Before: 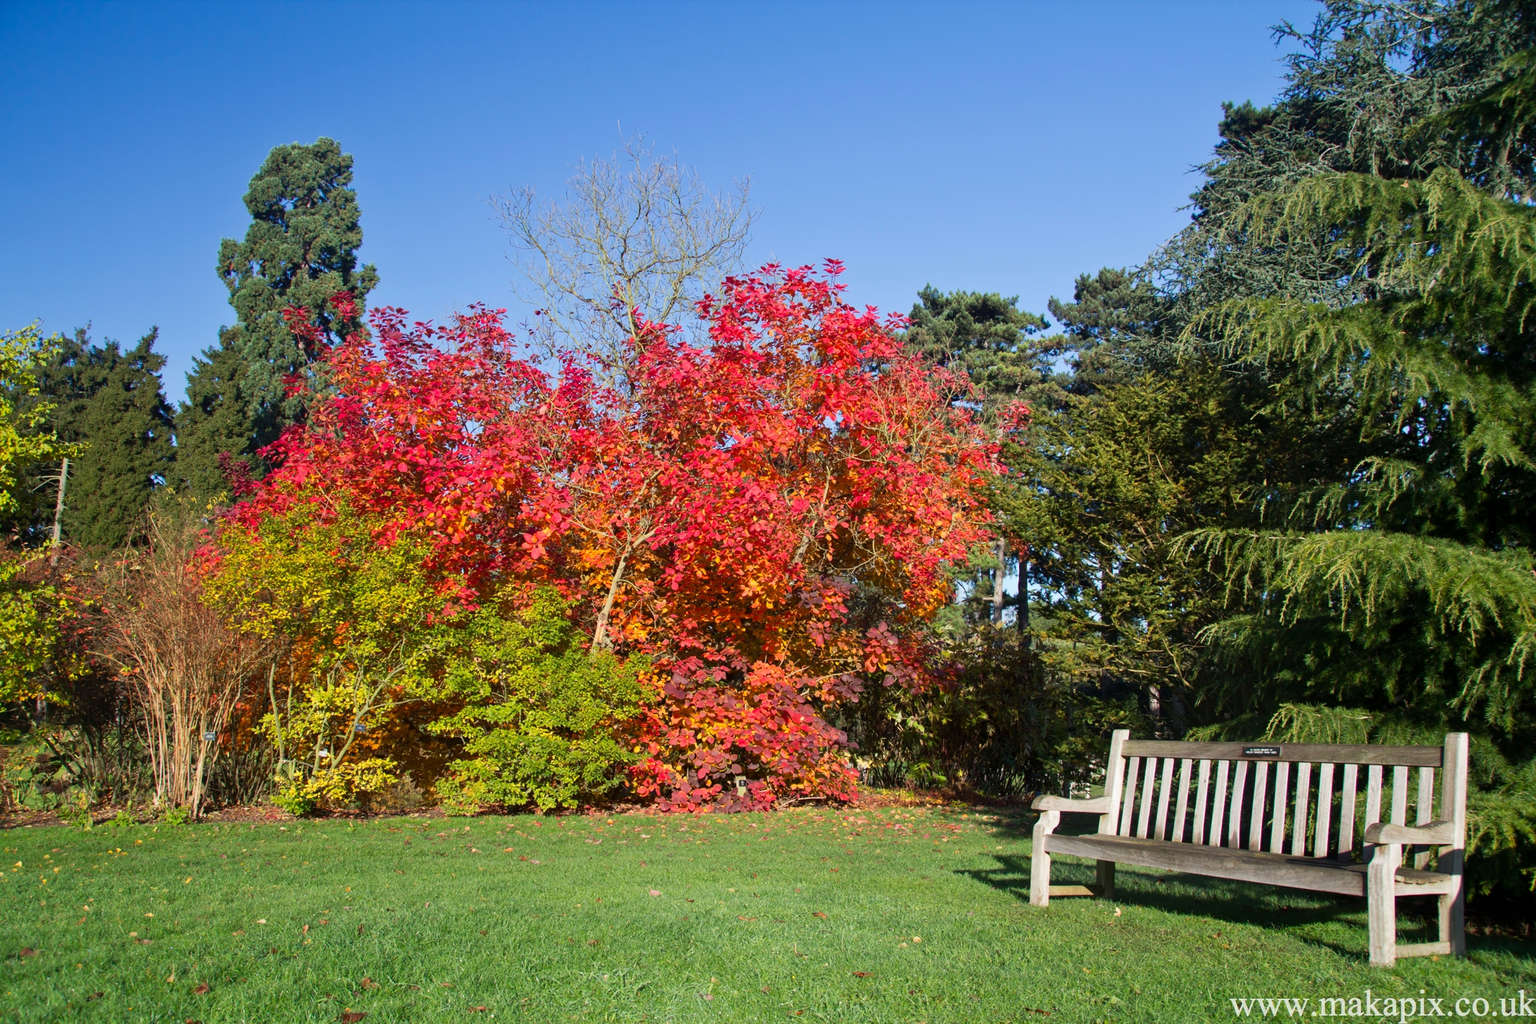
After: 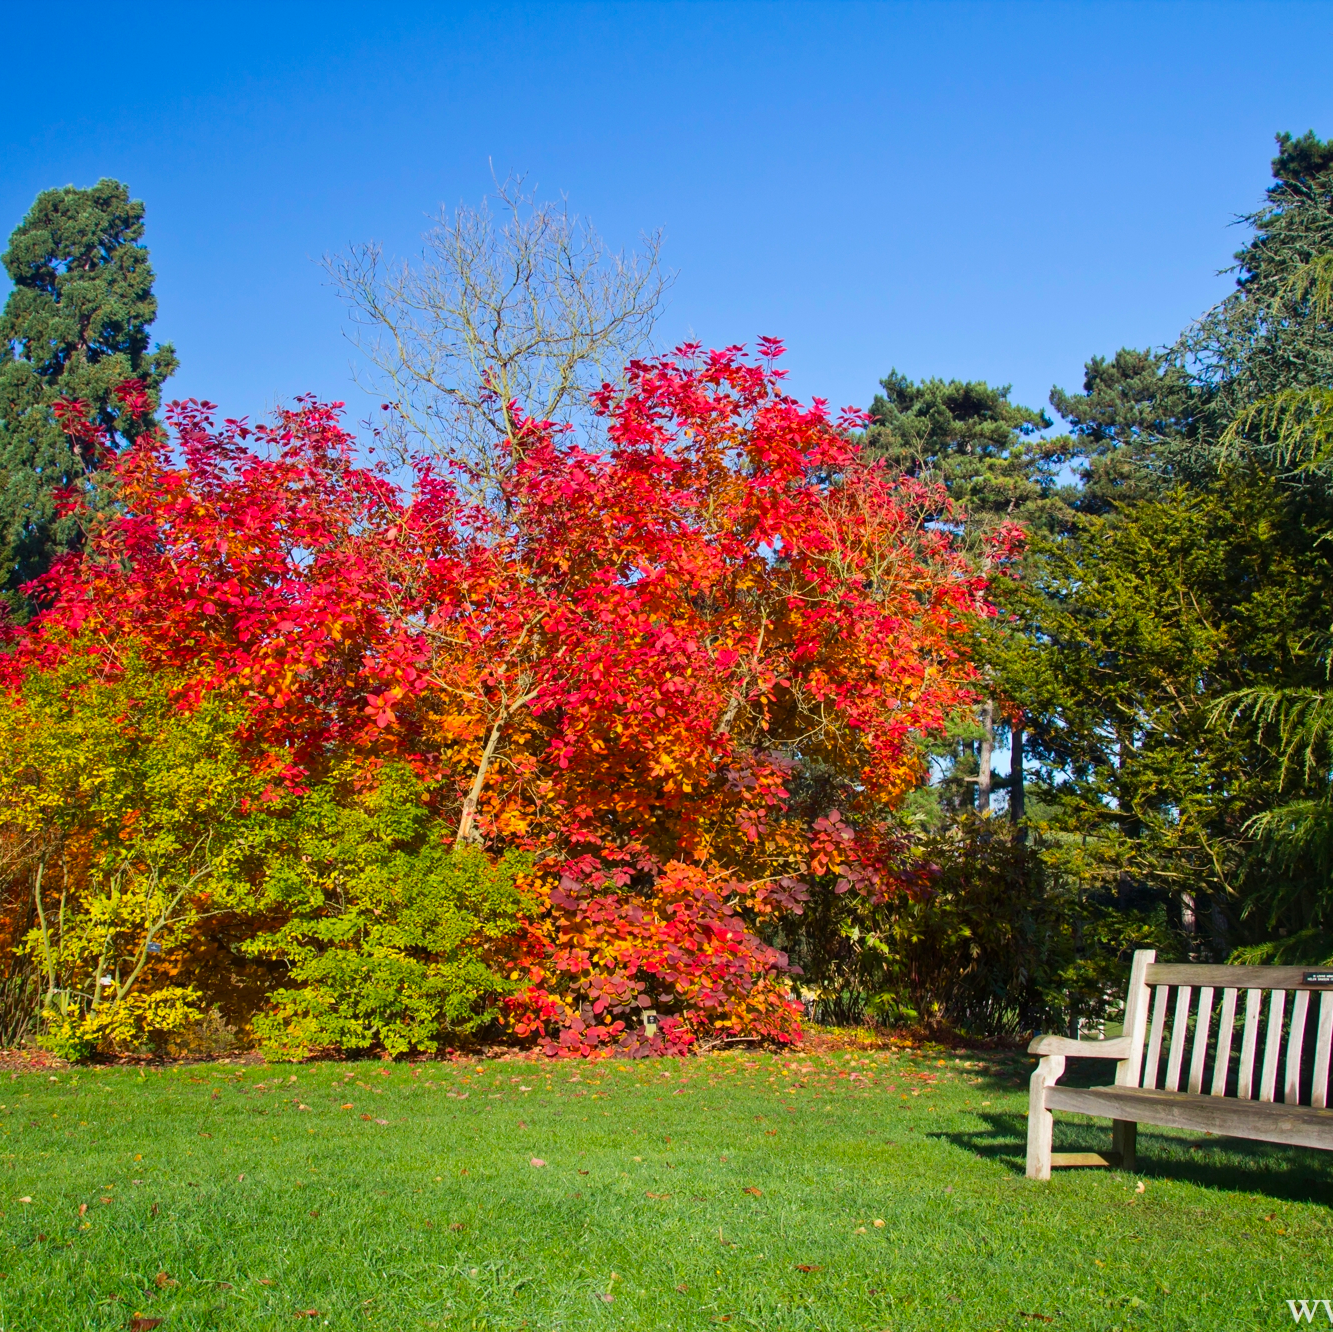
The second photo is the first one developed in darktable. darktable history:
crop and rotate: left 15.754%, right 17.579%
color balance rgb: perceptual saturation grading › global saturation 20%, global vibrance 20%
